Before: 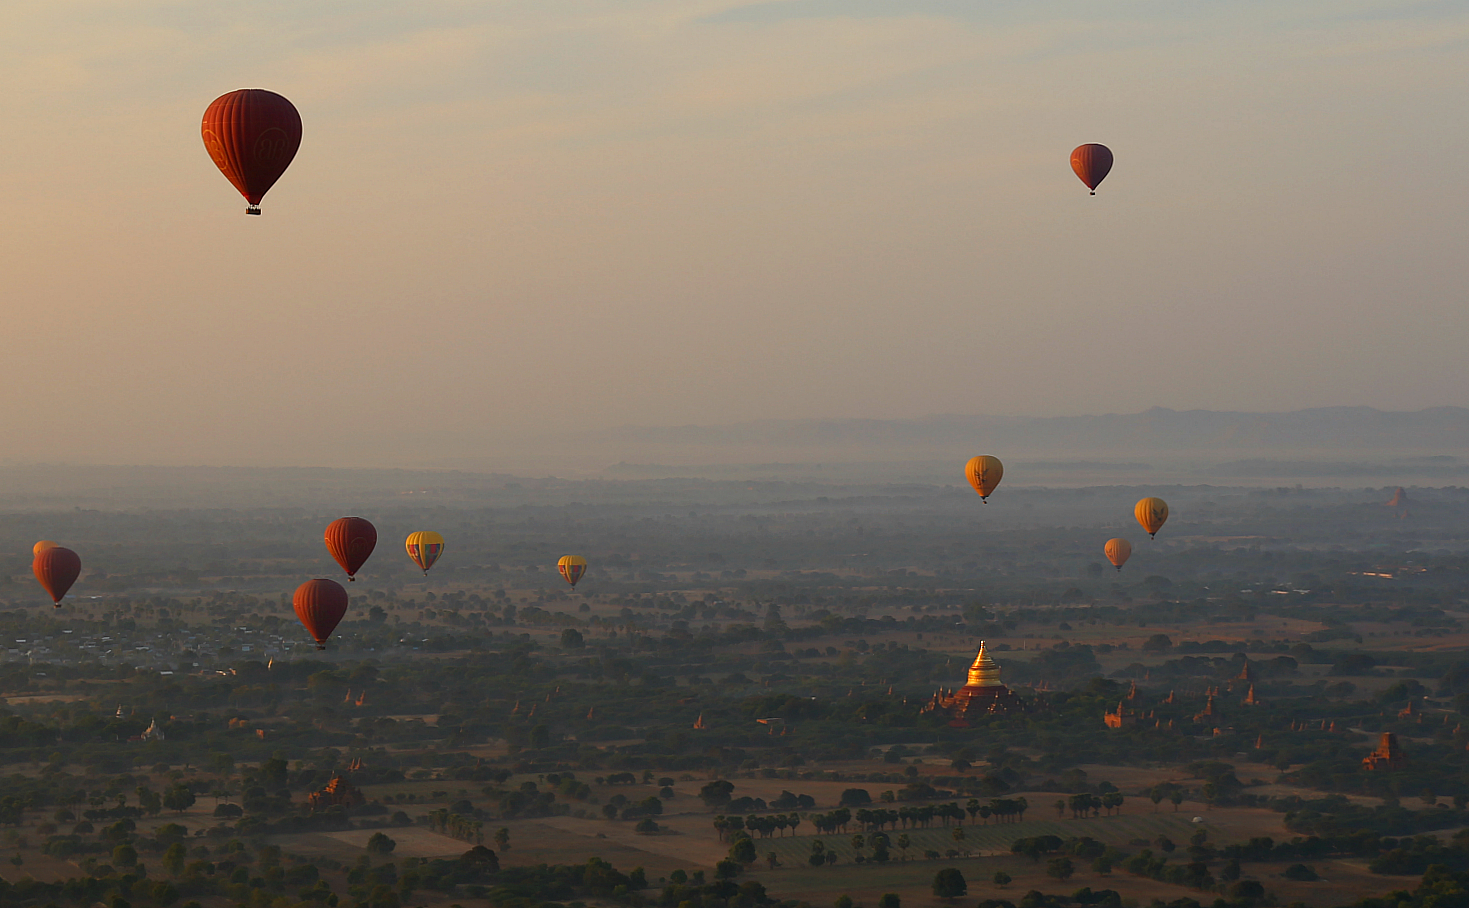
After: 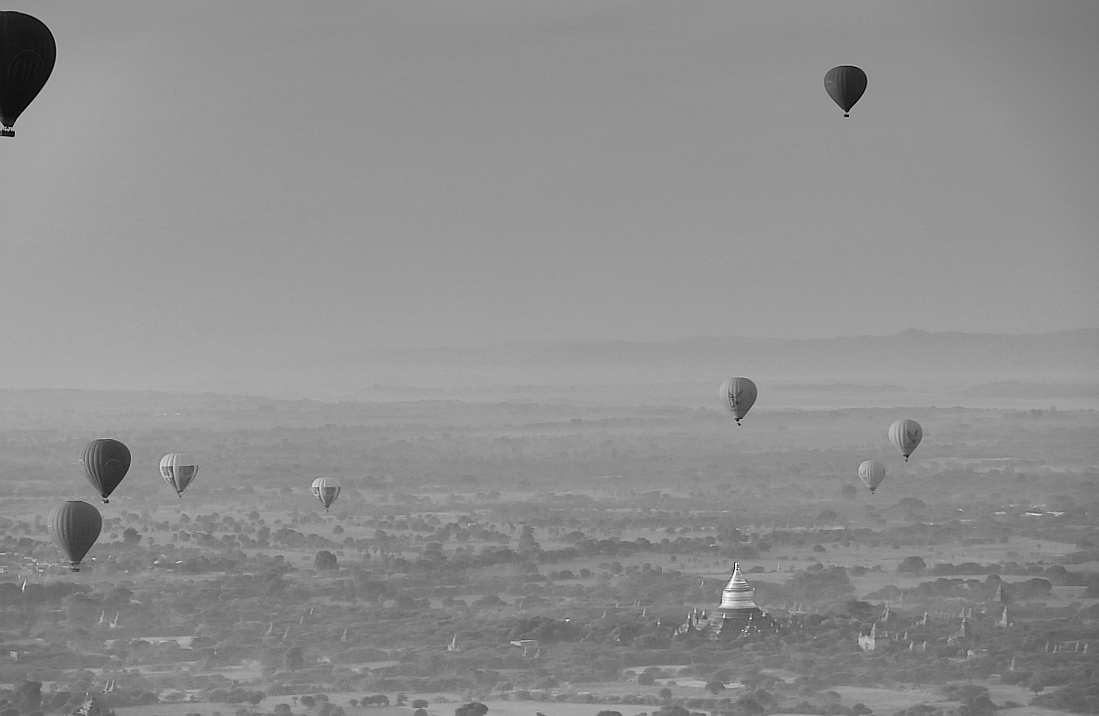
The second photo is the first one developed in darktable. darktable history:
vignetting: fall-off start 97.23%, saturation -0.024, center (-0.033, -0.042), width/height ratio 1.179, unbound false
graduated density: density -3.9 EV
crop: left 16.768%, top 8.653%, right 8.362%, bottom 12.485%
shadows and highlights: shadows 30.63, highlights -63.22, shadows color adjustment 98%, highlights color adjustment 58.61%, soften with gaussian
filmic rgb: black relative exposure -7.65 EV, white relative exposure 4.56 EV, hardness 3.61
monochrome: on, module defaults
color balance: mode lift, gamma, gain (sRGB), lift [1.04, 1, 1, 0.97], gamma [1.01, 1, 1, 0.97], gain [0.96, 1, 1, 0.97]
